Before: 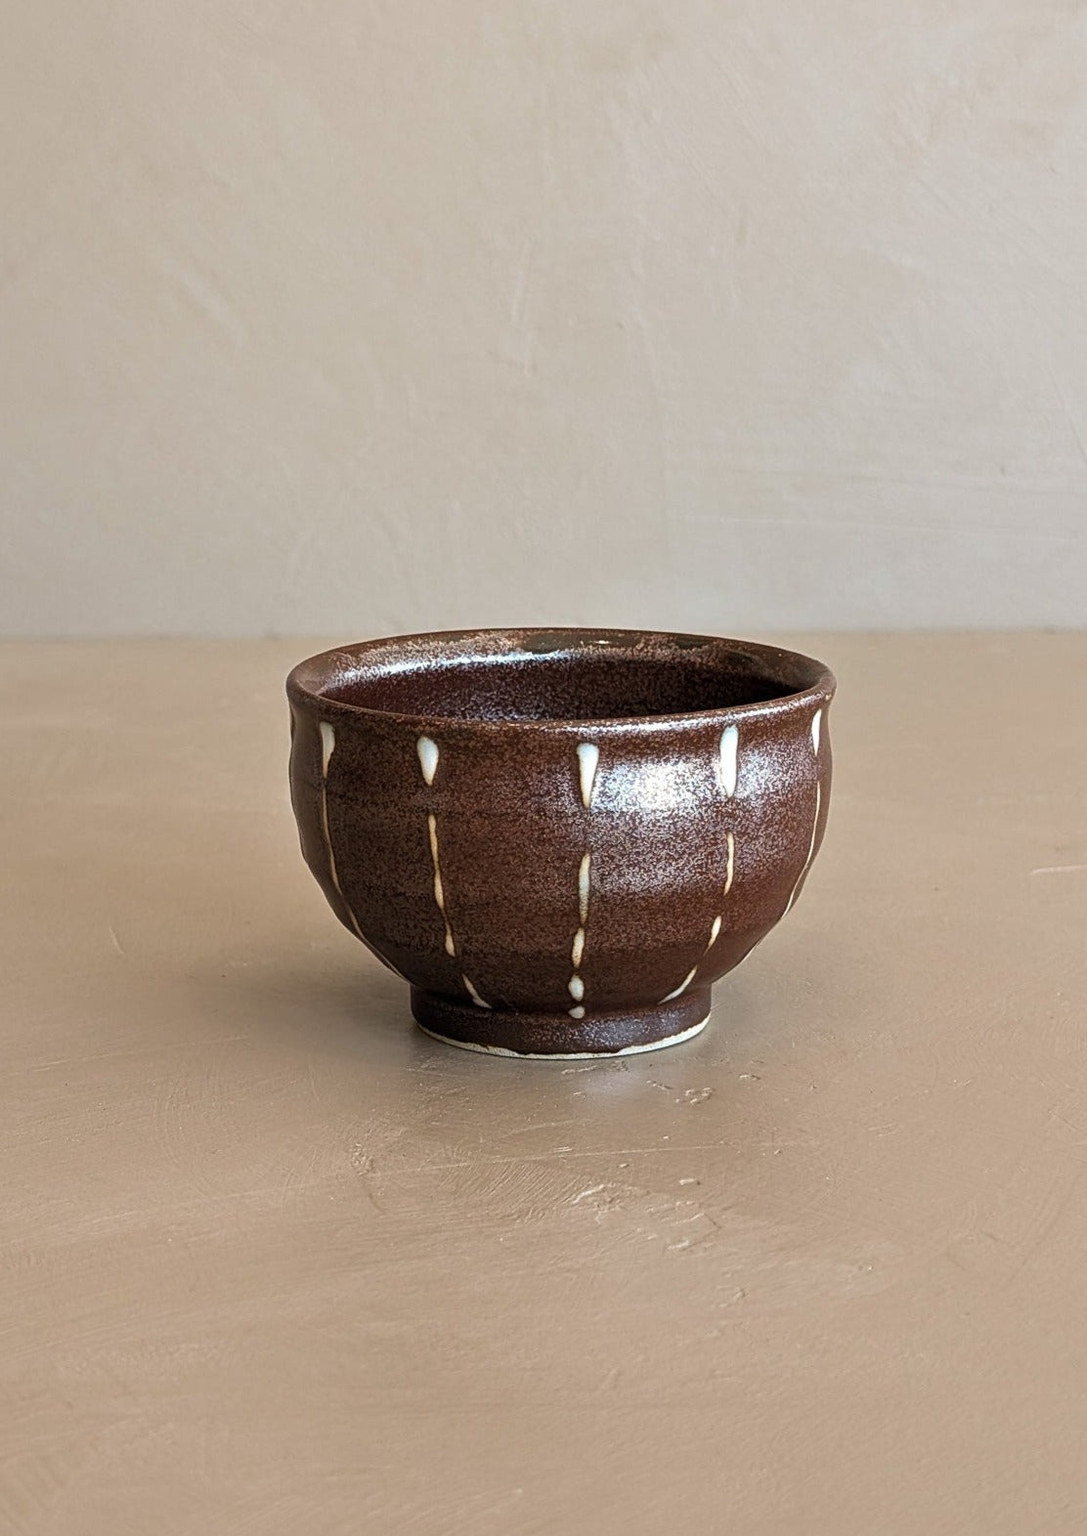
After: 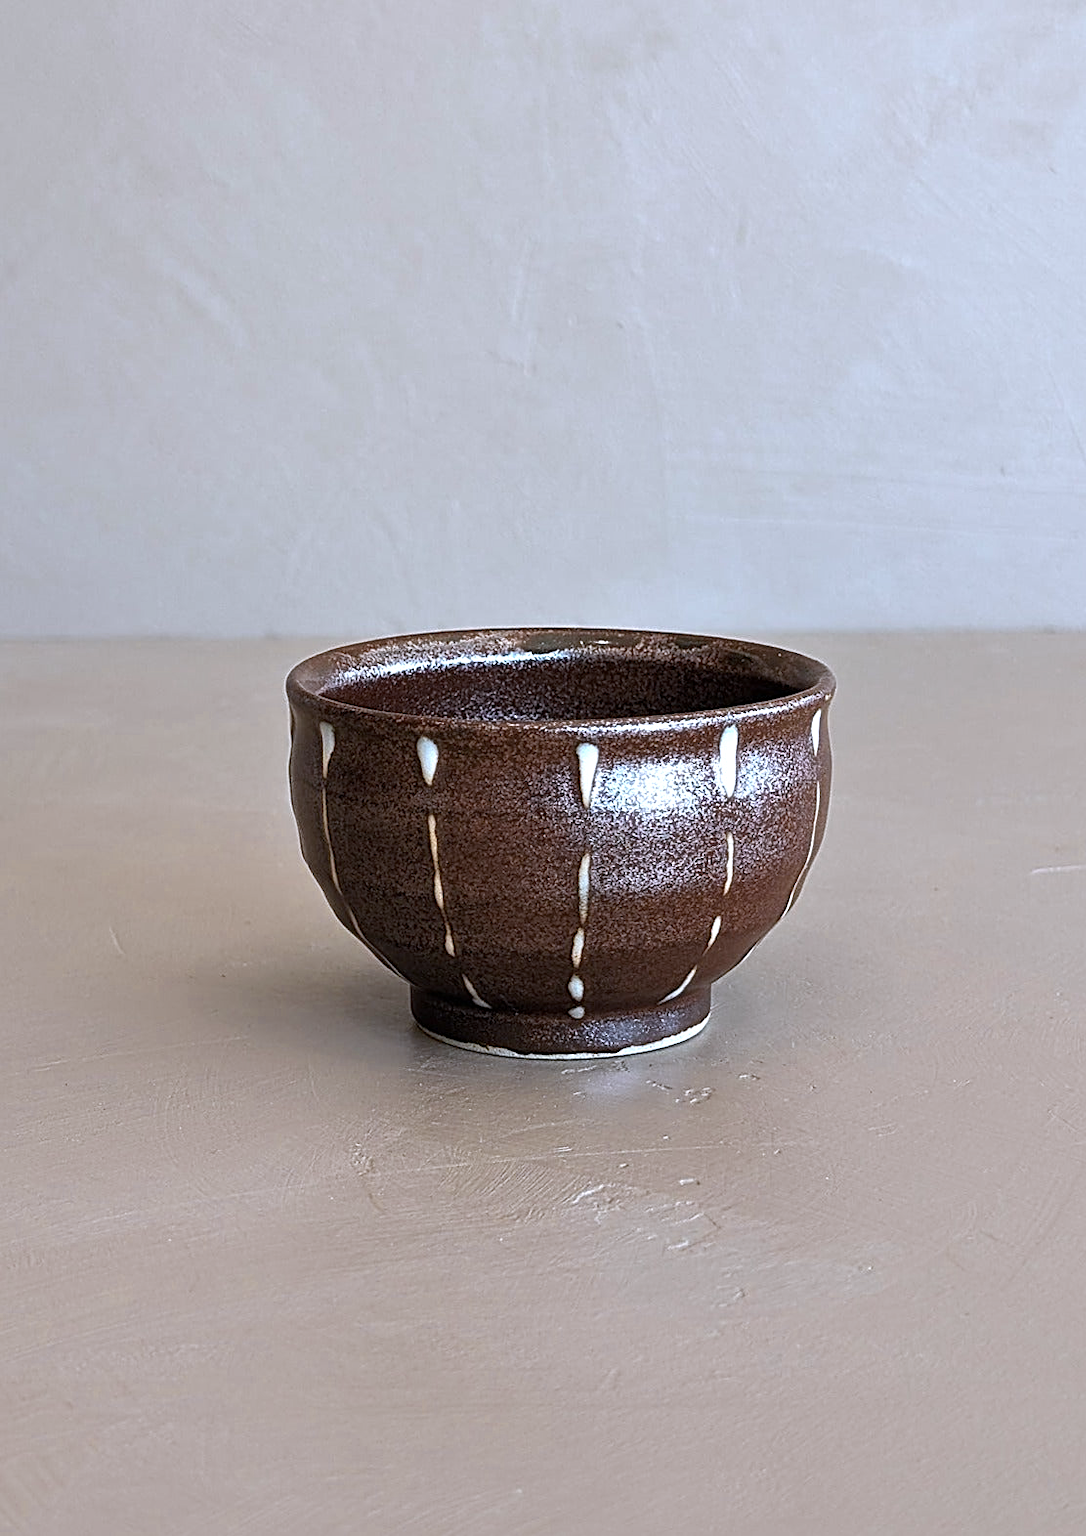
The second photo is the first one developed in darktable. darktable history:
white balance: red 0.948, green 1.02, blue 1.176
color zones: curves: ch0 [(0.018, 0.548) (0.197, 0.654) (0.425, 0.447) (0.605, 0.658) (0.732, 0.579)]; ch1 [(0.105, 0.531) (0.224, 0.531) (0.386, 0.39) (0.618, 0.456) (0.732, 0.456) (0.956, 0.421)]; ch2 [(0.039, 0.583) (0.215, 0.465) (0.399, 0.544) (0.465, 0.548) (0.614, 0.447) (0.724, 0.43) (0.882, 0.623) (0.956, 0.632)]
sharpen: on, module defaults
